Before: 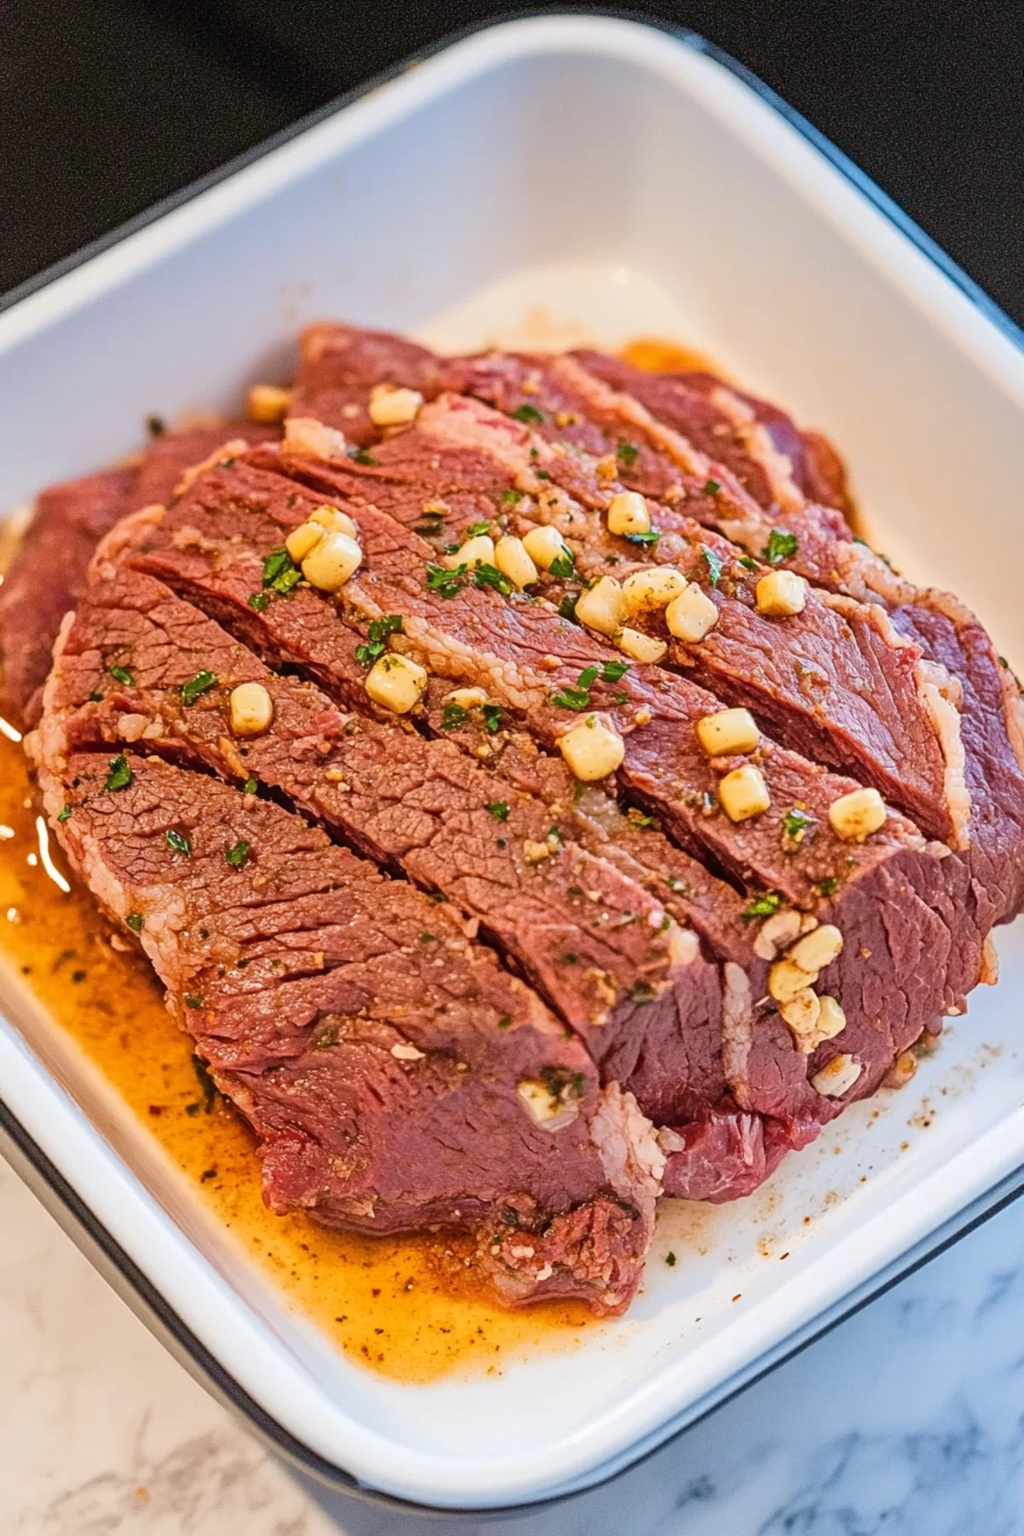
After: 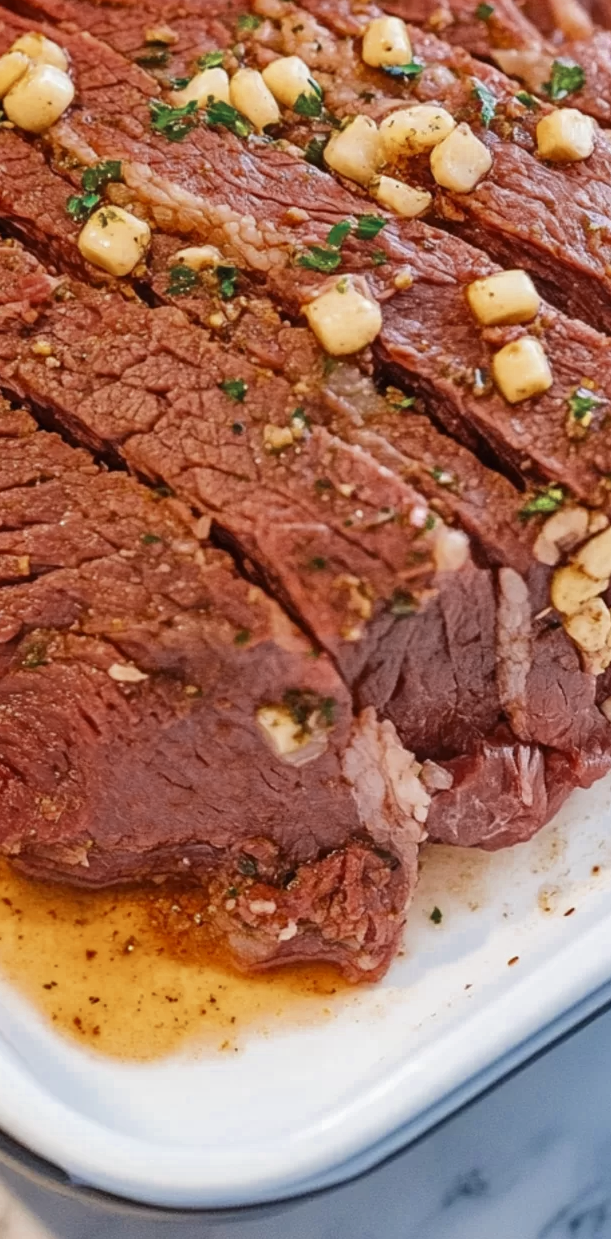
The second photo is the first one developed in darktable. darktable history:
crop and rotate: left 29.194%, top 31.115%, right 19.828%
color zones: curves: ch0 [(0, 0.5) (0.125, 0.4) (0.25, 0.5) (0.375, 0.4) (0.5, 0.4) (0.625, 0.35) (0.75, 0.35) (0.875, 0.5)]; ch1 [(0, 0.35) (0.125, 0.45) (0.25, 0.35) (0.375, 0.35) (0.5, 0.35) (0.625, 0.35) (0.75, 0.45) (0.875, 0.35)]; ch2 [(0, 0.6) (0.125, 0.5) (0.25, 0.5) (0.375, 0.6) (0.5, 0.6) (0.625, 0.5) (0.75, 0.5) (0.875, 0.5)]
